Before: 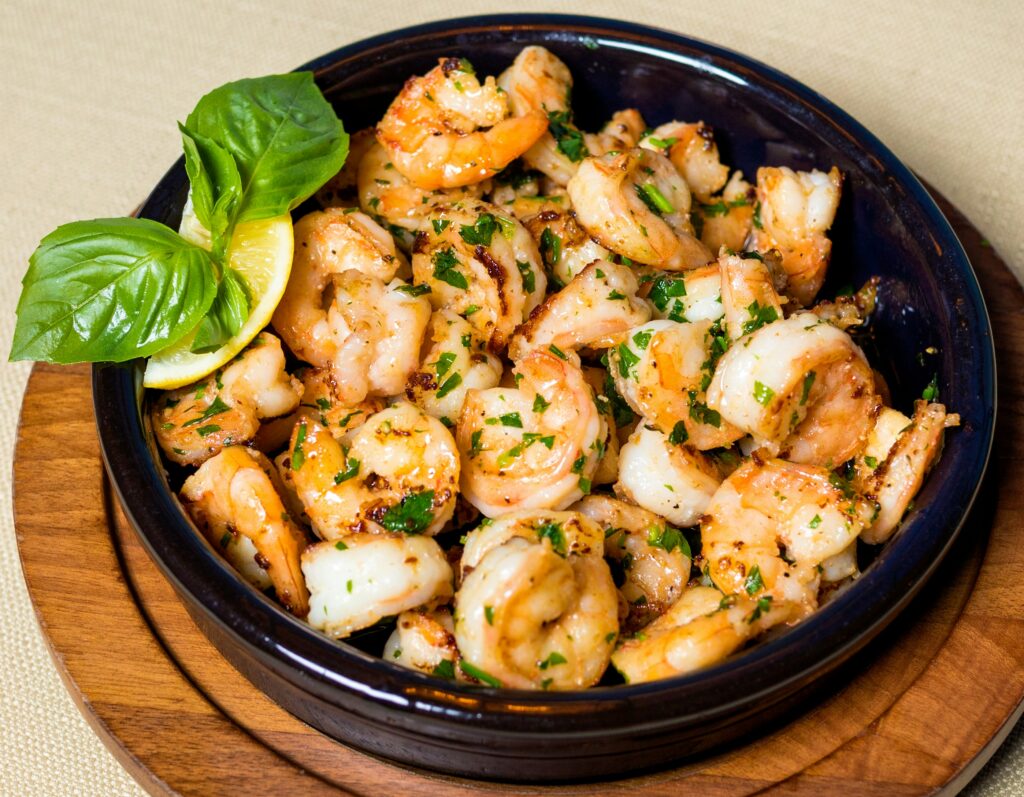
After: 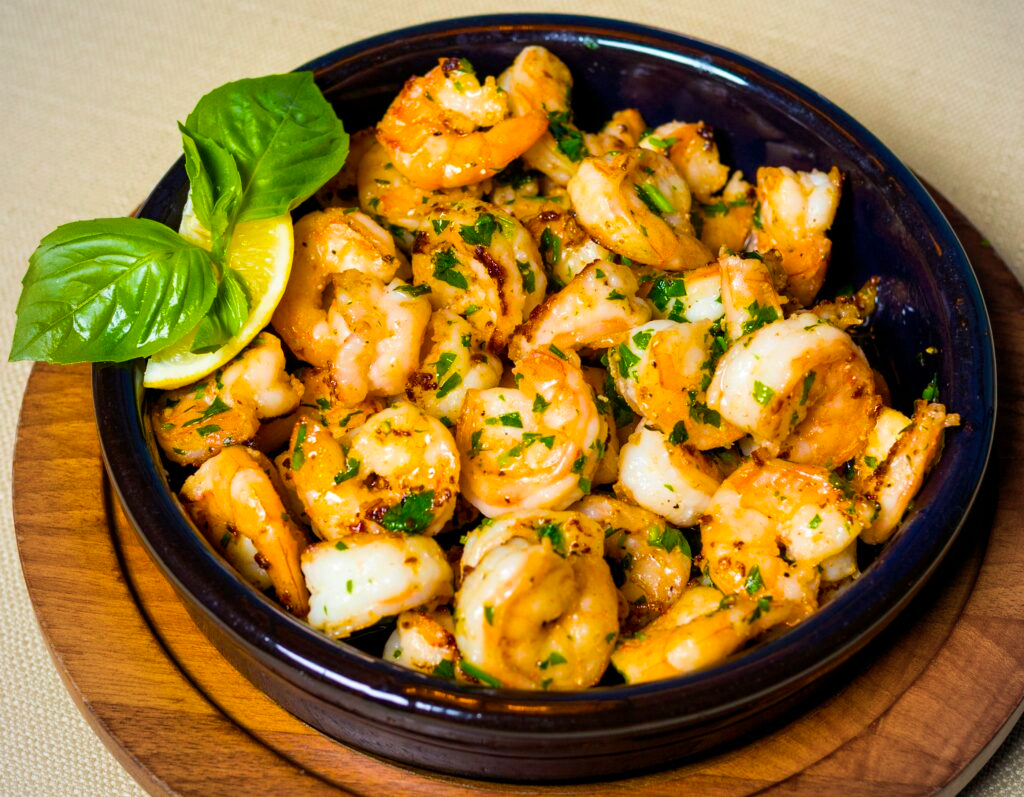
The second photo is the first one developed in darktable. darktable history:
color balance rgb: linear chroma grading › shadows -7.673%, linear chroma grading › global chroma 9.811%, perceptual saturation grading › global saturation 31.127%, global vibrance 20%
vignetting: brightness -0.197
